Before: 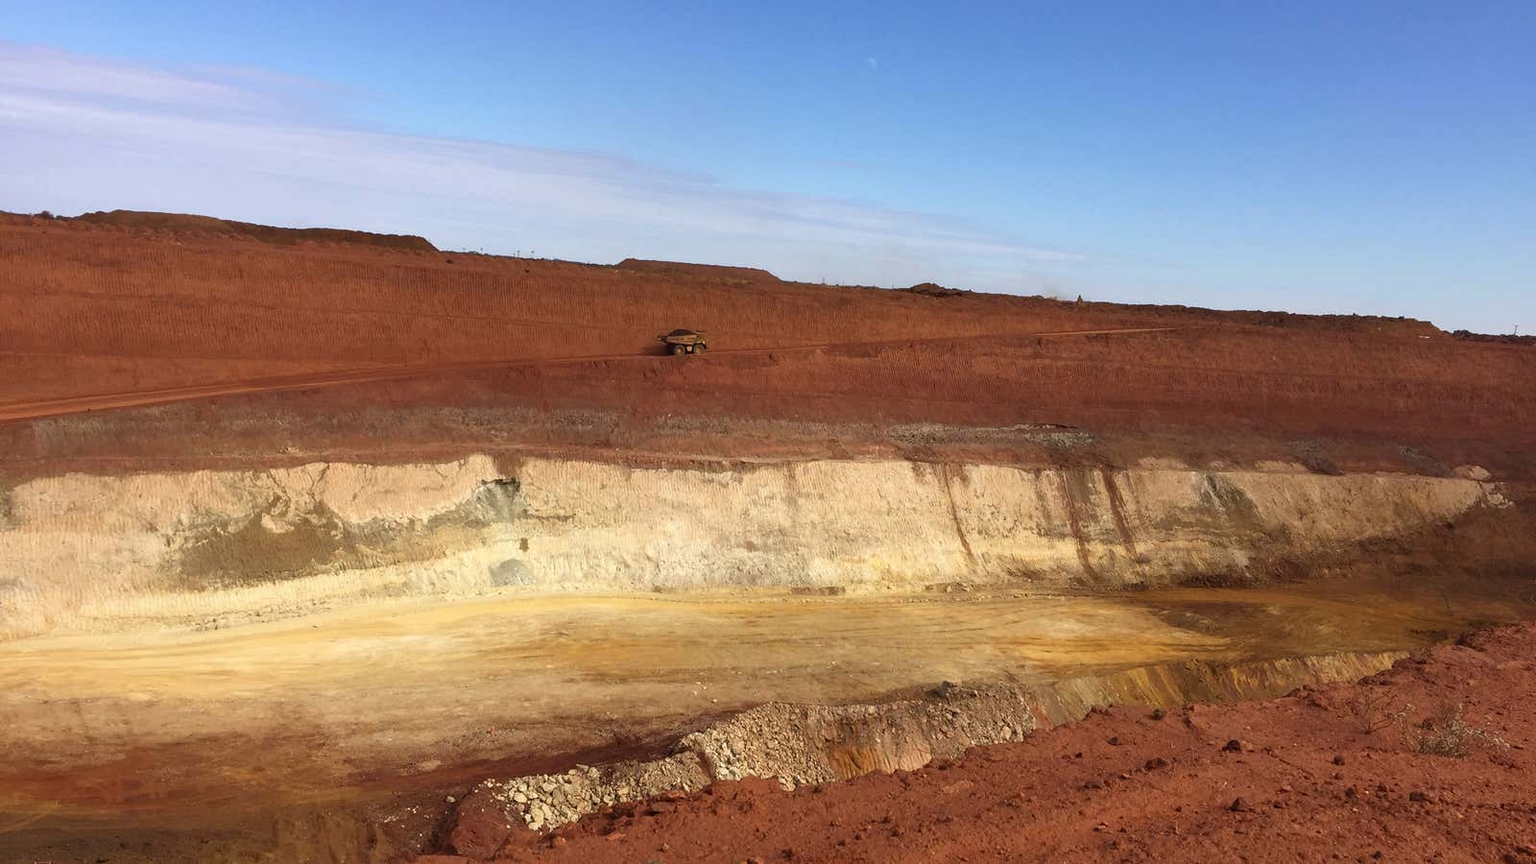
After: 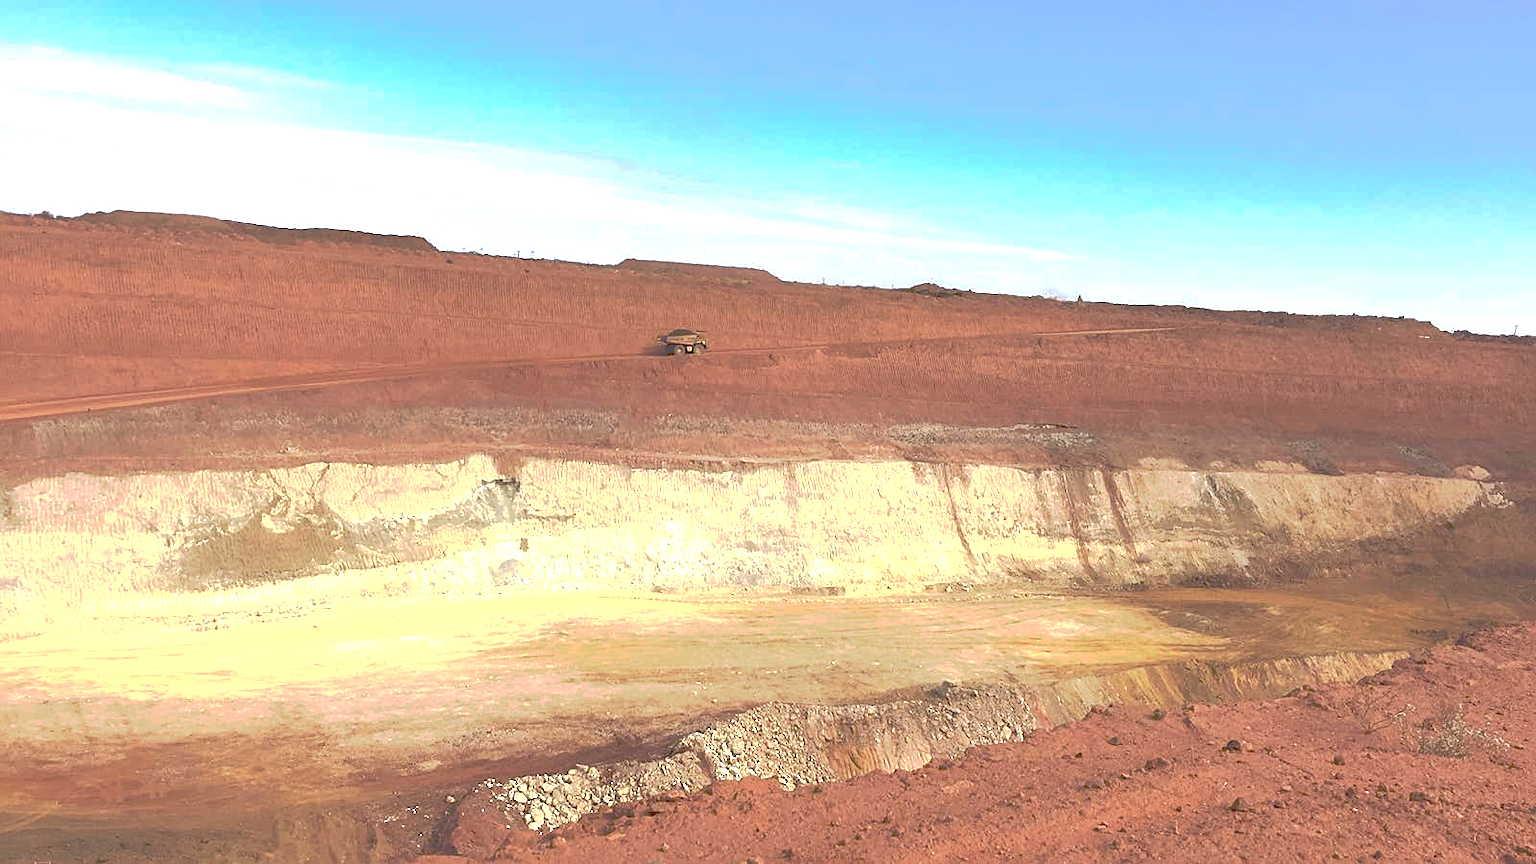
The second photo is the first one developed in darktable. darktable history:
tone curve: curves: ch0 [(0, 0) (0.003, 0.313) (0.011, 0.317) (0.025, 0.317) (0.044, 0.322) (0.069, 0.327) (0.1, 0.335) (0.136, 0.347) (0.177, 0.364) (0.224, 0.384) (0.277, 0.421) (0.335, 0.459) (0.399, 0.501) (0.468, 0.554) (0.543, 0.611) (0.623, 0.679) (0.709, 0.751) (0.801, 0.804) (0.898, 0.844) (1, 1)], preserve colors none
exposure: black level correction 0.001, exposure 0.955 EV, compensate exposure bias true, compensate highlight preservation false
color correction: saturation 0.98
sharpen: on, module defaults
